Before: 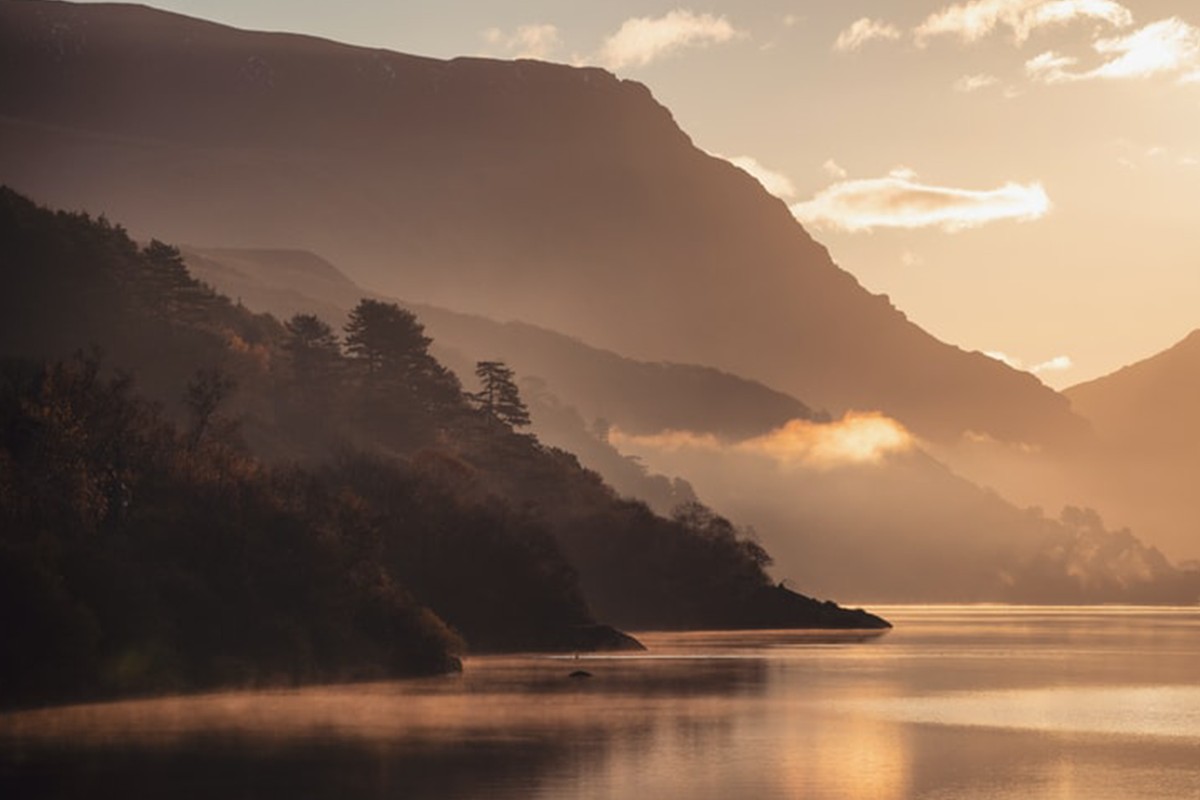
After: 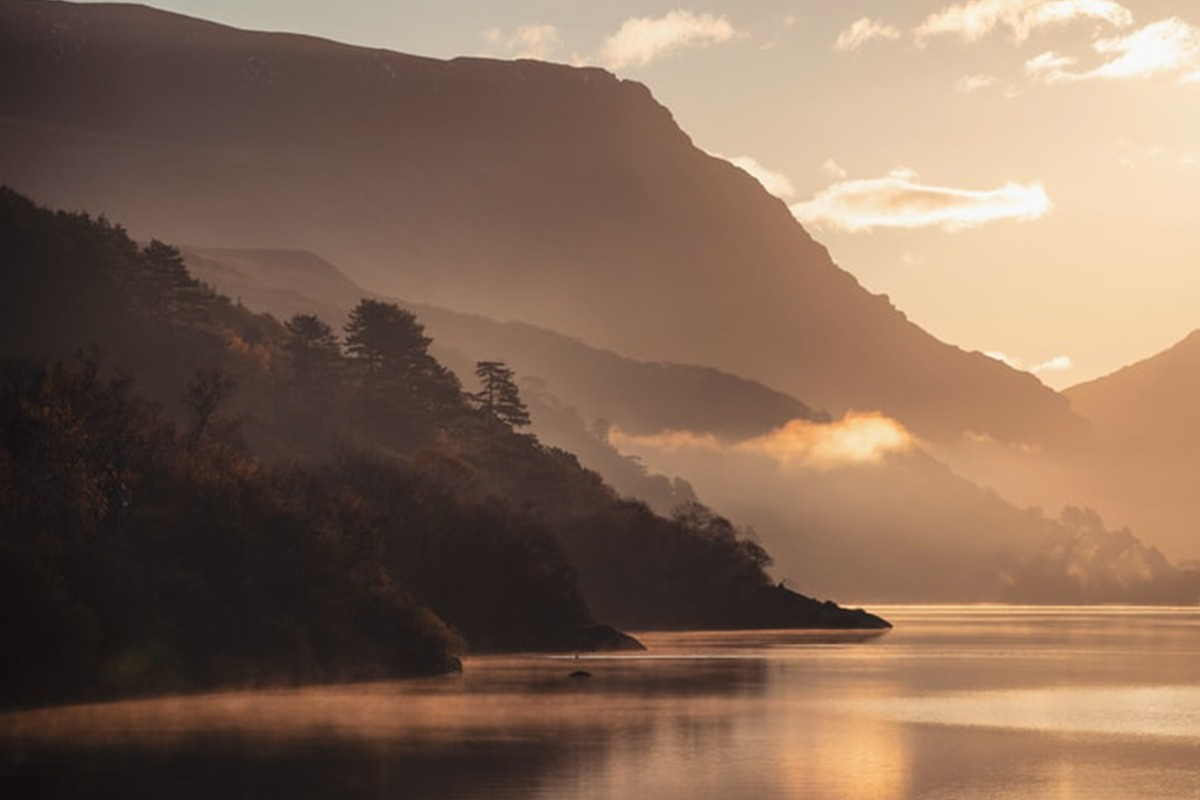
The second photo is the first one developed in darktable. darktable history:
shadows and highlights: radius 95.87, shadows -15.98, white point adjustment 0.262, highlights 31.98, compress 48.56%, soften with gaussian
